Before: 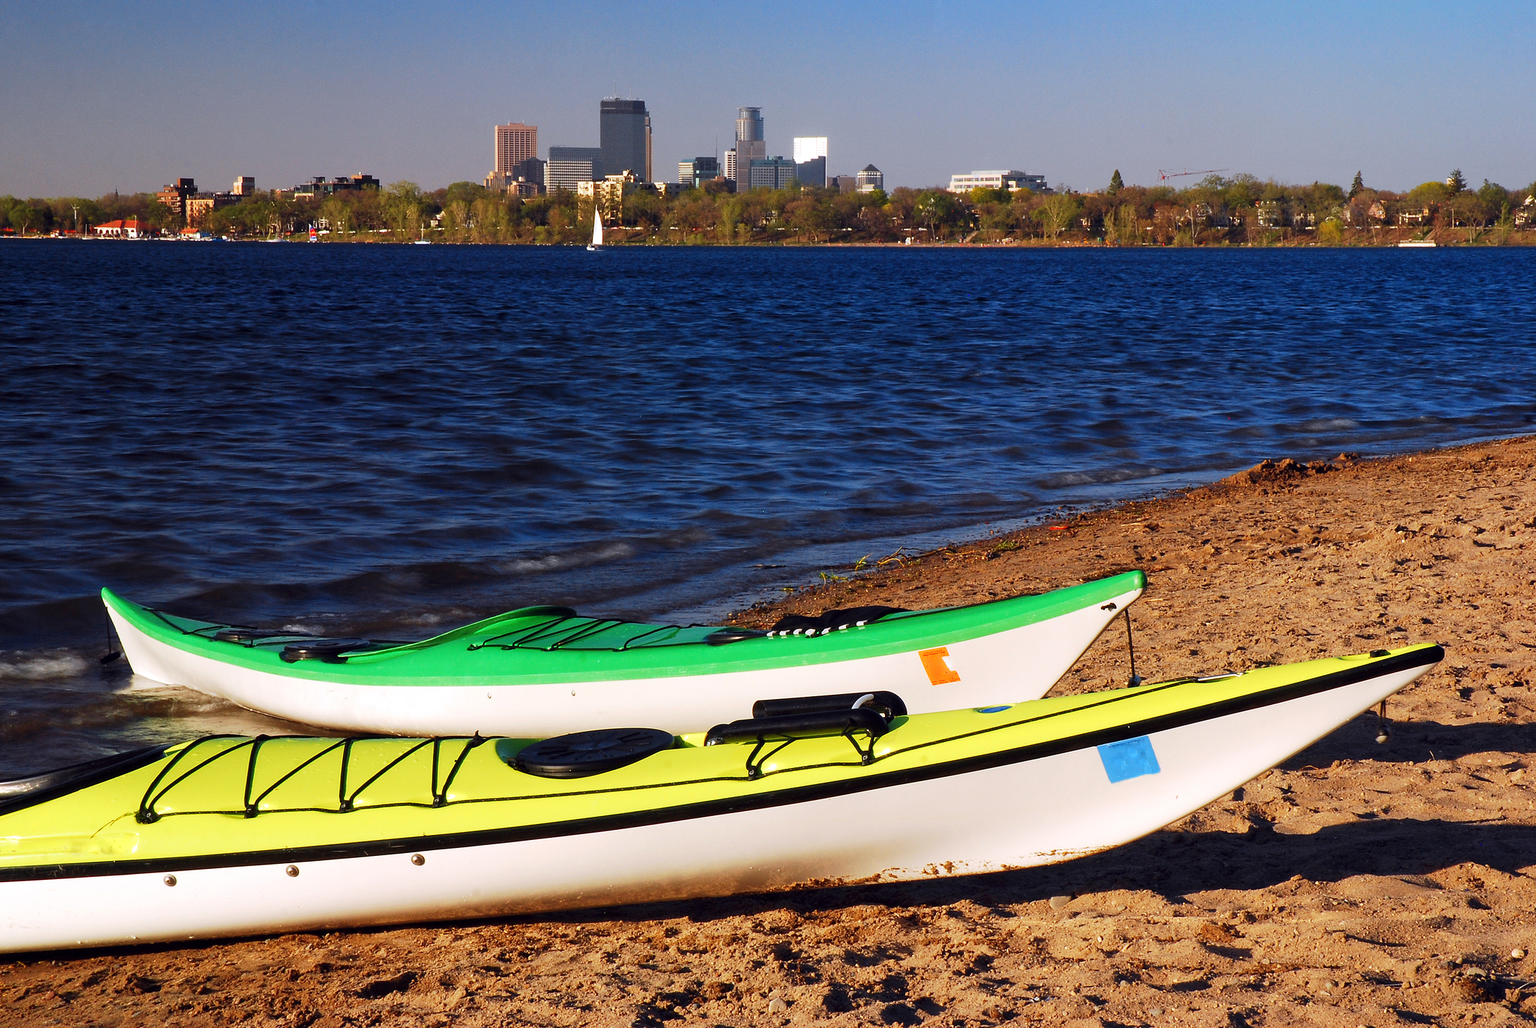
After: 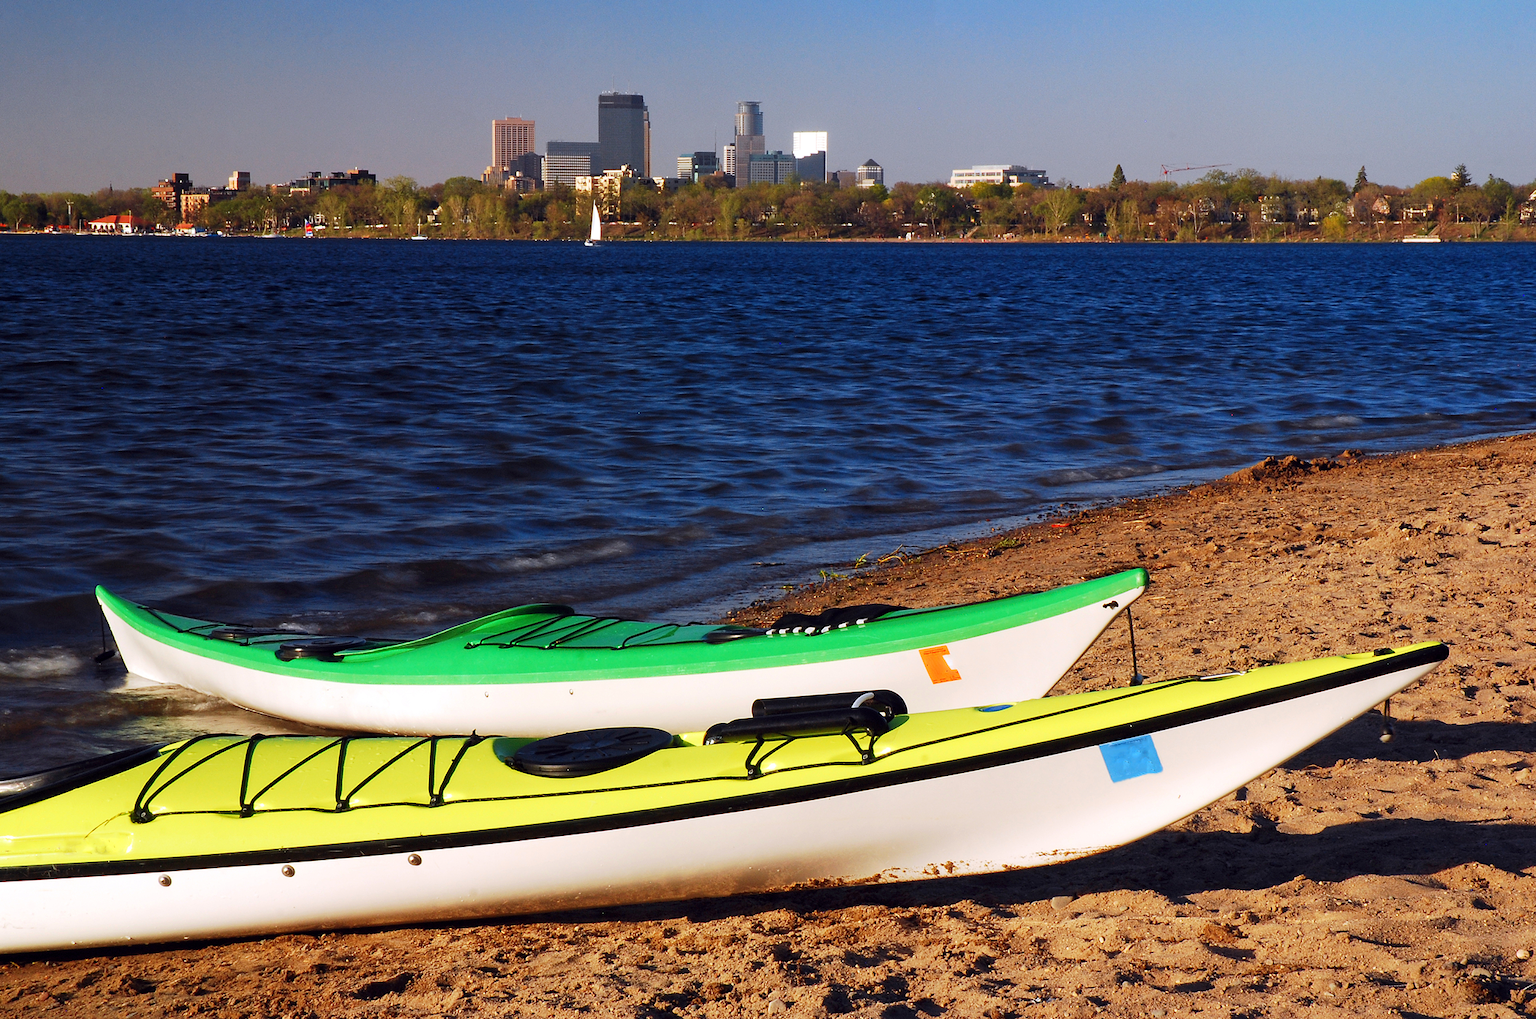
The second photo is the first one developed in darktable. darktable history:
crop: left 0.447%, top 0.663%, right 0.136%, bottom 0.83%
